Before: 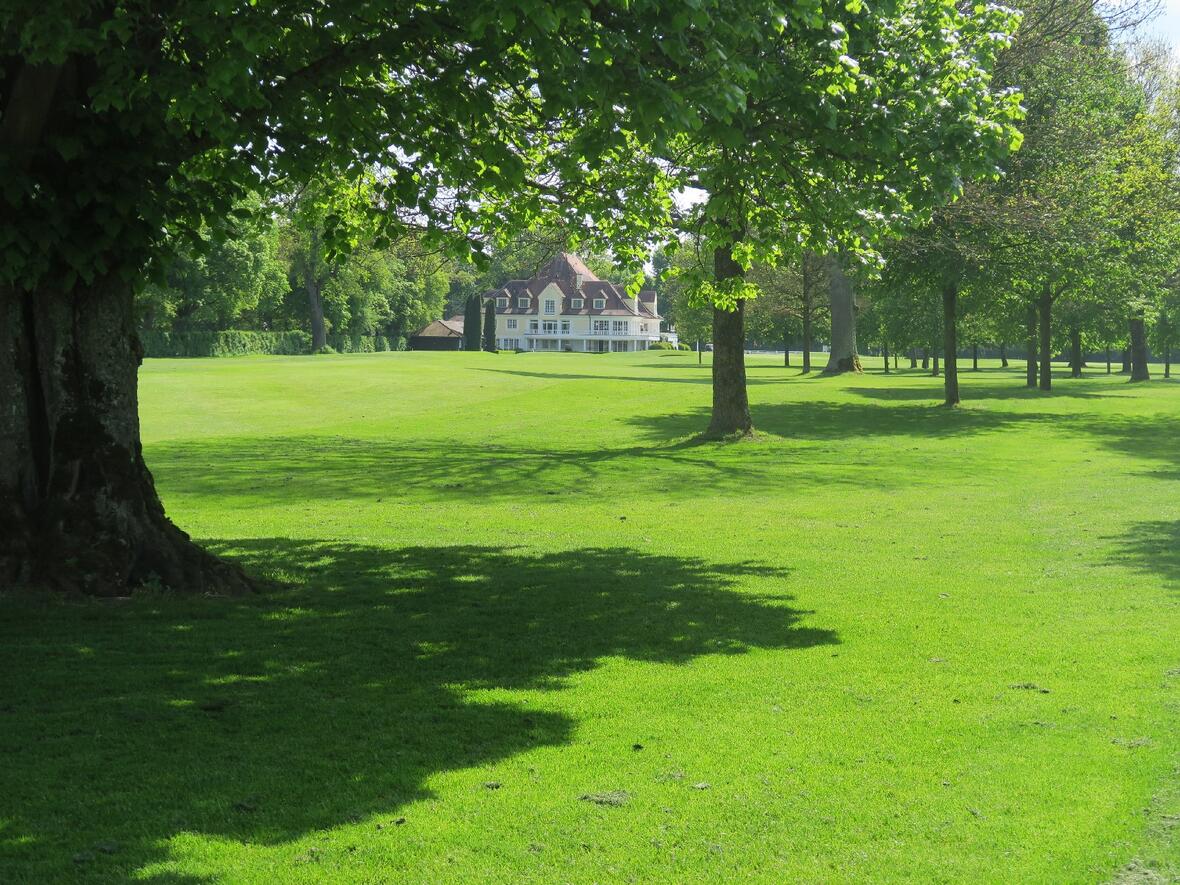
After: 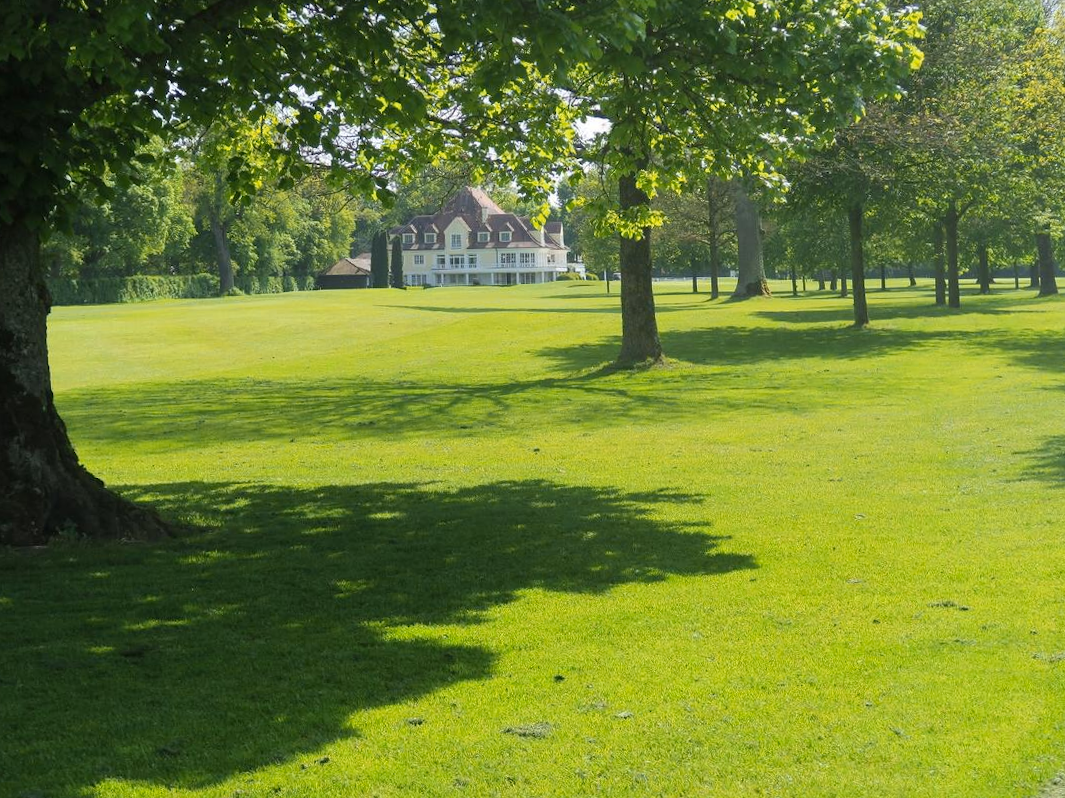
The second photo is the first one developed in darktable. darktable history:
color zones: curves: ch1 [(0, 0.455) (0.063, 0.455) (0.286, 0.495) (0.429, 0.5) (0.571, 0.5) (0.714, 0.5) (0.857, 0.5) (1, 0.455)]; ch2 [(0, 0.532) (0.063, 0.521) (0.233, 0.447) (0.429, 0.489) (0.571, 0.5) (0.714, 0.5) (0.857, 0.5) (1, 0.532)]
crop and rotate: angle 1.96°, left 5.673%, top 5.673%
